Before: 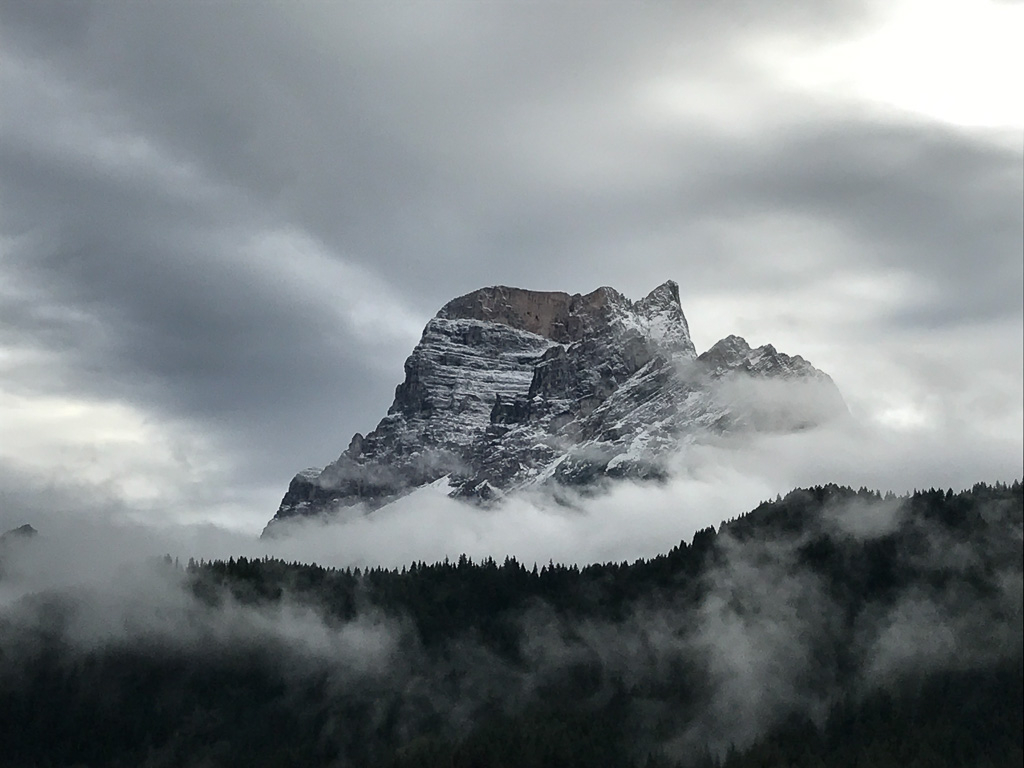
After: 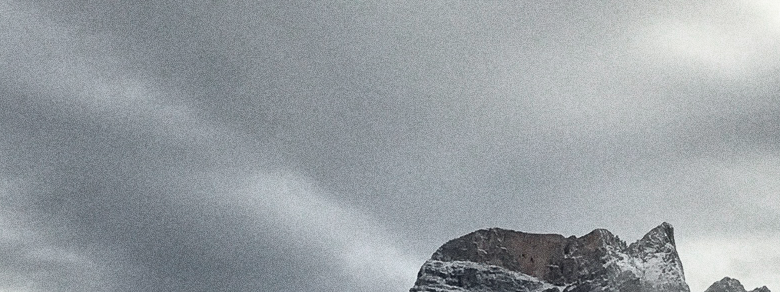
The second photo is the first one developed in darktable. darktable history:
color zones: curves: ch0 [(0, 0.299) (0.25, 0.383) (0.456, 0.352) (0.736, 0.571)]; ch1 [(0, 0.63) (0.151, 0.568) (0.254, 0.416) (0.47, 0.558) (0.732, 0.37) (0.909, 0.492)]; ch2 [(0.004, 0.604) (0.158, 0.443) (0.257, 0.403) (0.761, 0.468)]
crop: left 0.579%, top 7.627%, right 23.167%, bottom 54.275%
grain: coarseness 0.09 ISO, strength 40%
